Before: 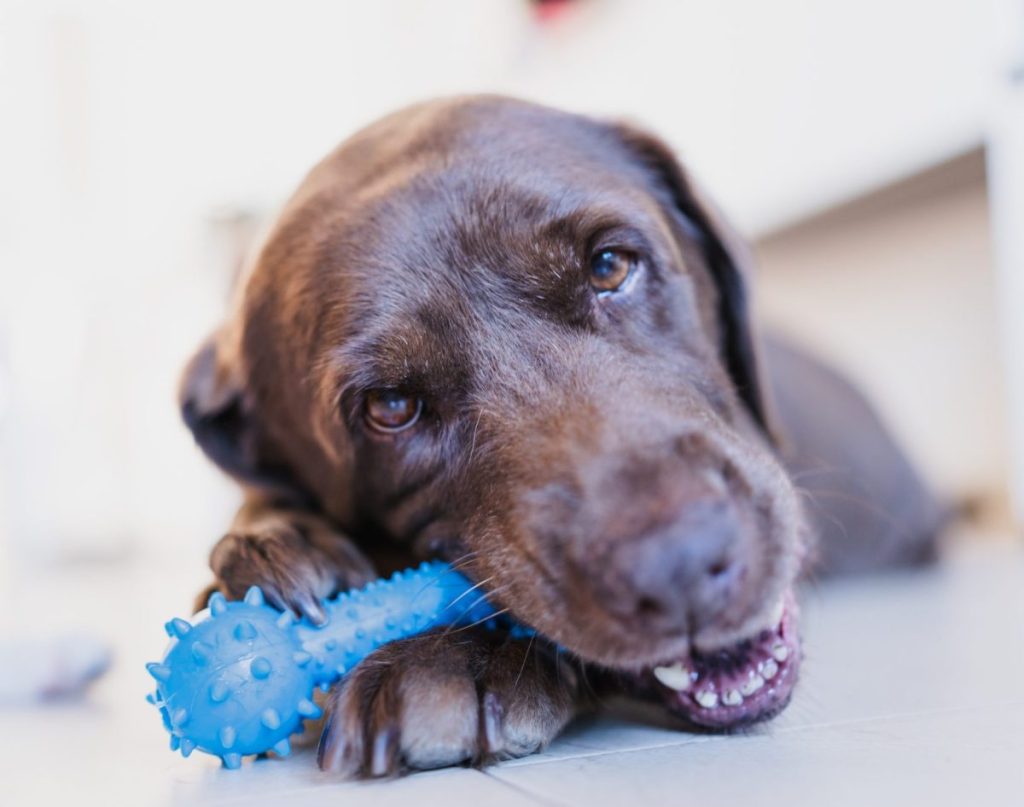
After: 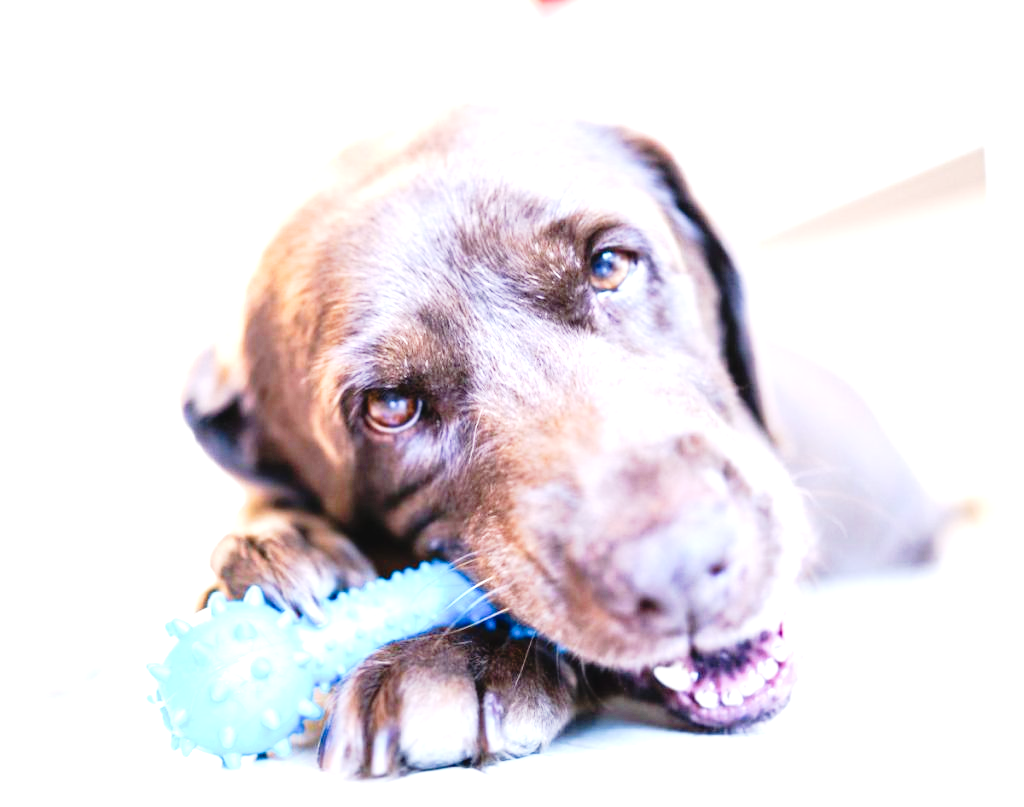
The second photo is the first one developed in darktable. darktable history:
tone curve: curves: ch0 [(0, 0.014) (0.17, 0.099) (0.392, 0.438) (0.725, 0.828) (0.872, 0.918) (1, 0.981)]; ch1 [(0, 0) (0.402, 0.36) (0.489, 0.491) (0.5, 0.503) (0.515, 0.52) (0.545, 0.572) (0.615, 0.662) (0.701, 0.725) (1, 1)]; ch2 [(0, 0) (0.42, 0.458) (0.485, 0.499) (0.503, 0.503) (0.531, 0.542) (0.561, 0.594) (0.644, 0.694) (0.717, 0.753) (1, 0.991)], preserve colors none
exposure: black level correction 0, exposure 1.753 EV, compensate highlight preservation false
